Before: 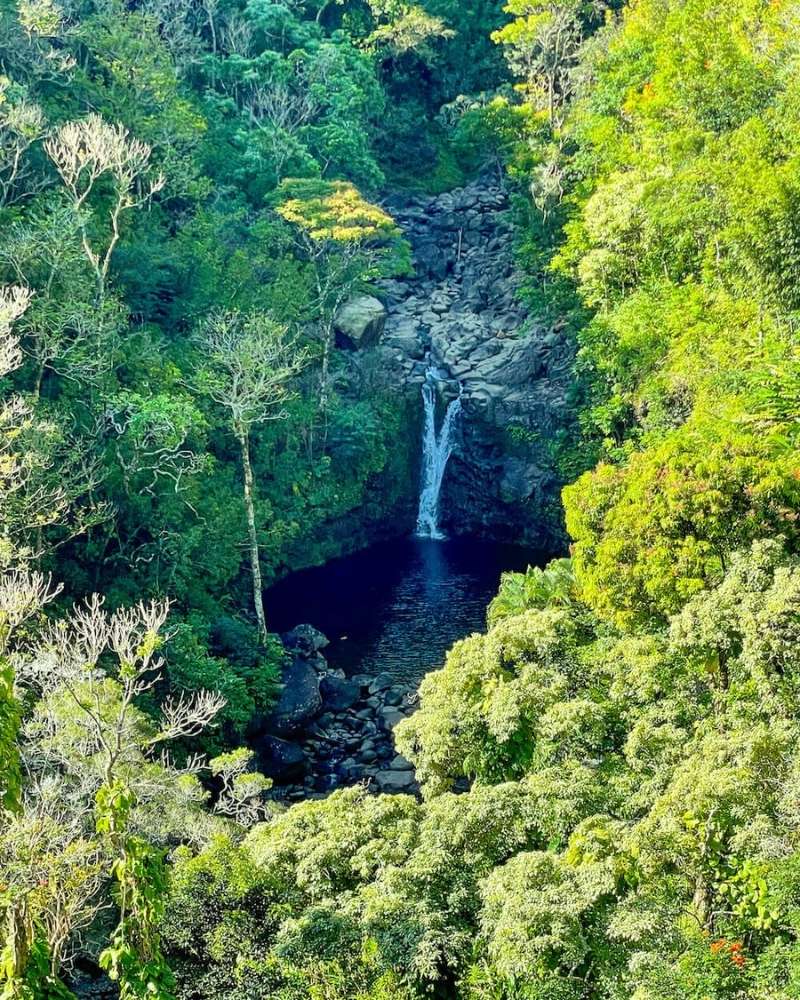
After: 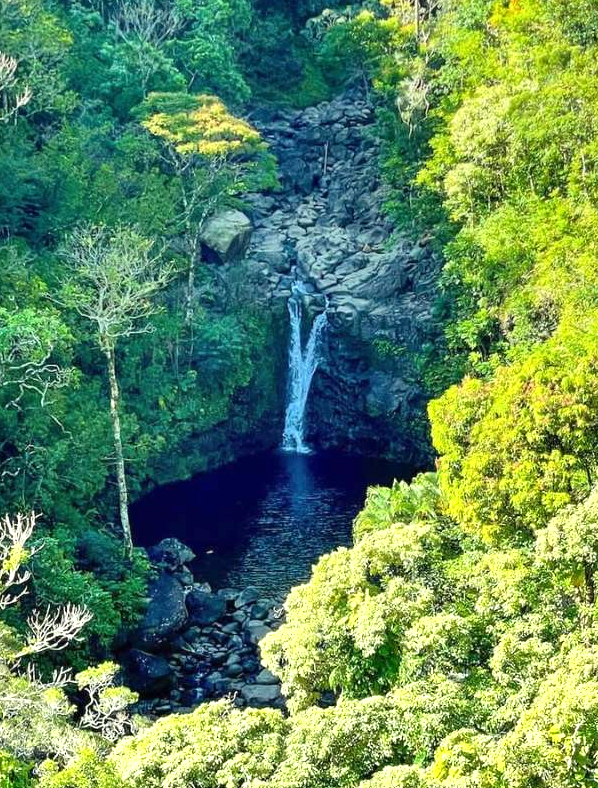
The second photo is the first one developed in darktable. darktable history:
graduated density: rotation -0.352°, offset 57.64
shadows and highlights: shadows 37.27, highlights -28.18, soften with gaussian
exposure: black level correction 0, exposure 0.7 EV, compensate exposure bias true, compensate highlight preservation false
crop: left 16.768%, top 8.653%, right 8.362%, bottom 12.485%
